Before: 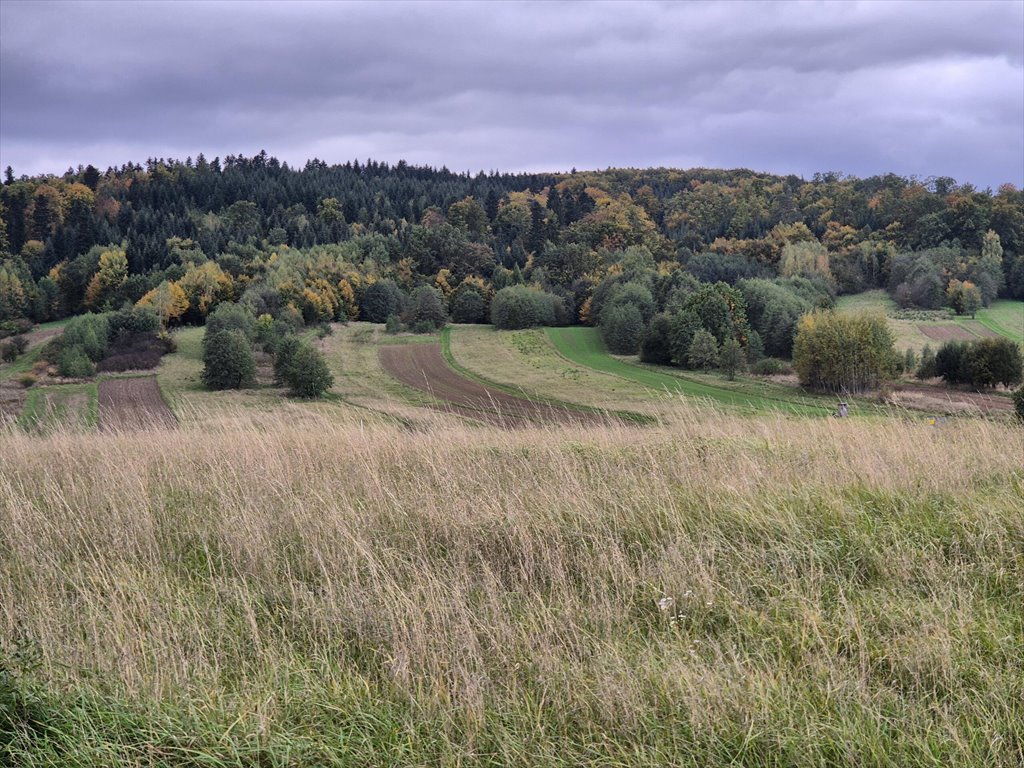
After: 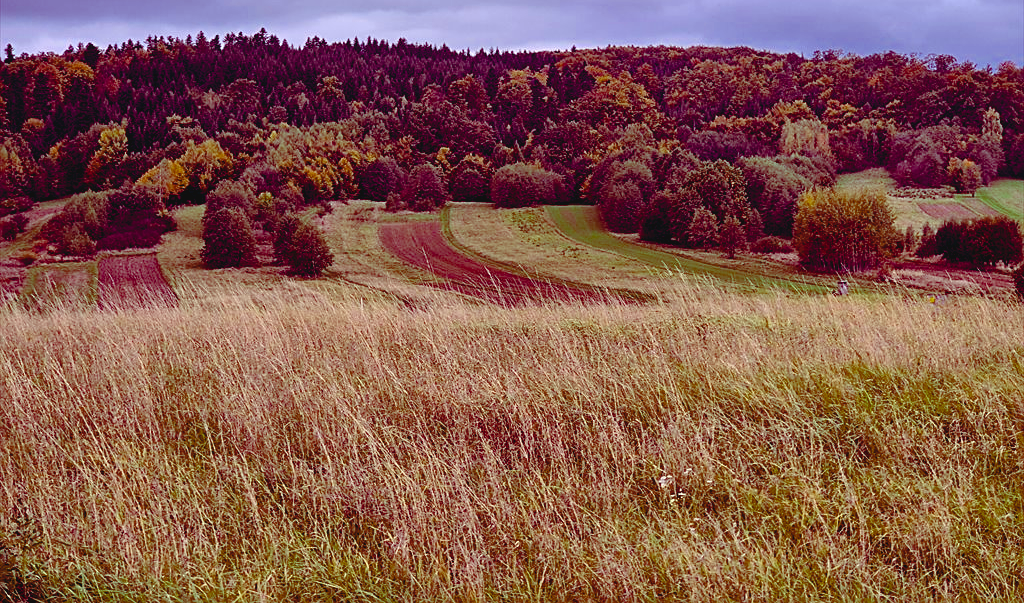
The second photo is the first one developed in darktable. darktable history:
color balance rgb: shadows lift › luminance -18.574%, shadows lift › chroma 35.372%, global offset › luminance -0.349%, global offset › chroma 0.115%, global offset › hue 162.09°, perceptual saturation grading › global saturation 29.356%, global vibrance 16.83%, saturation formula JzAzBz (2021)
crop and rotate: top 15.924%, bottom 5.441%
tone equalizer: on, module defaults
sharpen: on, module defaults
tone curve: curves: ch0 [(0, 0.042) (0.129, 0.18) (0.501, 0.497) (1, 1)], color space Lab, independent channels
